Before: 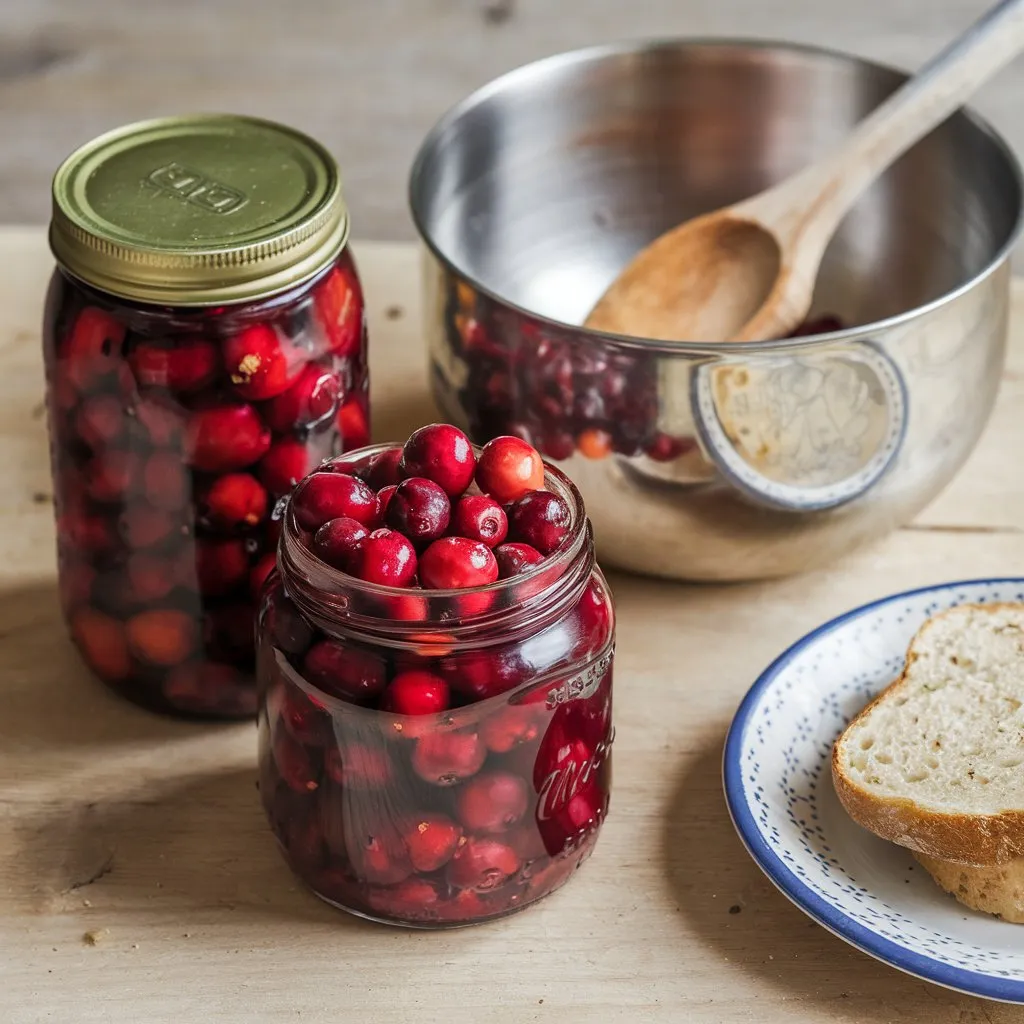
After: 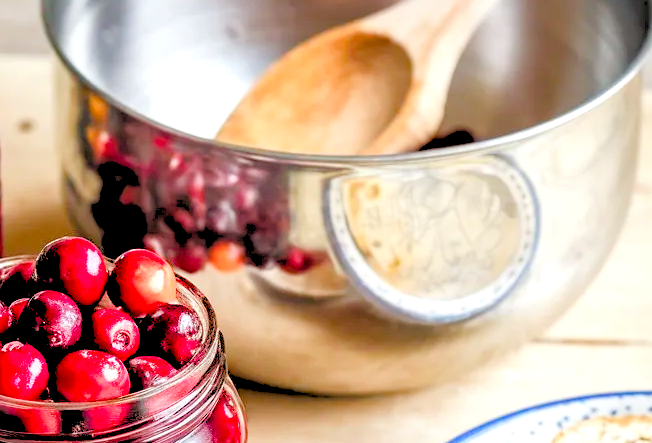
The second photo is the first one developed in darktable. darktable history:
crop: left 36.005%, top 18.293%, right 0.31%, bottom 38.444%
rgb levels: levels [[0.027, 0.429, 0.996], [0, 0.5, 1], [0, 0.5, 1]]
exposure: exposure 0.6 EV, compensate highlight preservation false
color balance rgb: perceptual saturation grading › global saturation 20%, perceptual saturation grading › highlights -25%, perceptual saturation grading › shadows 50%
